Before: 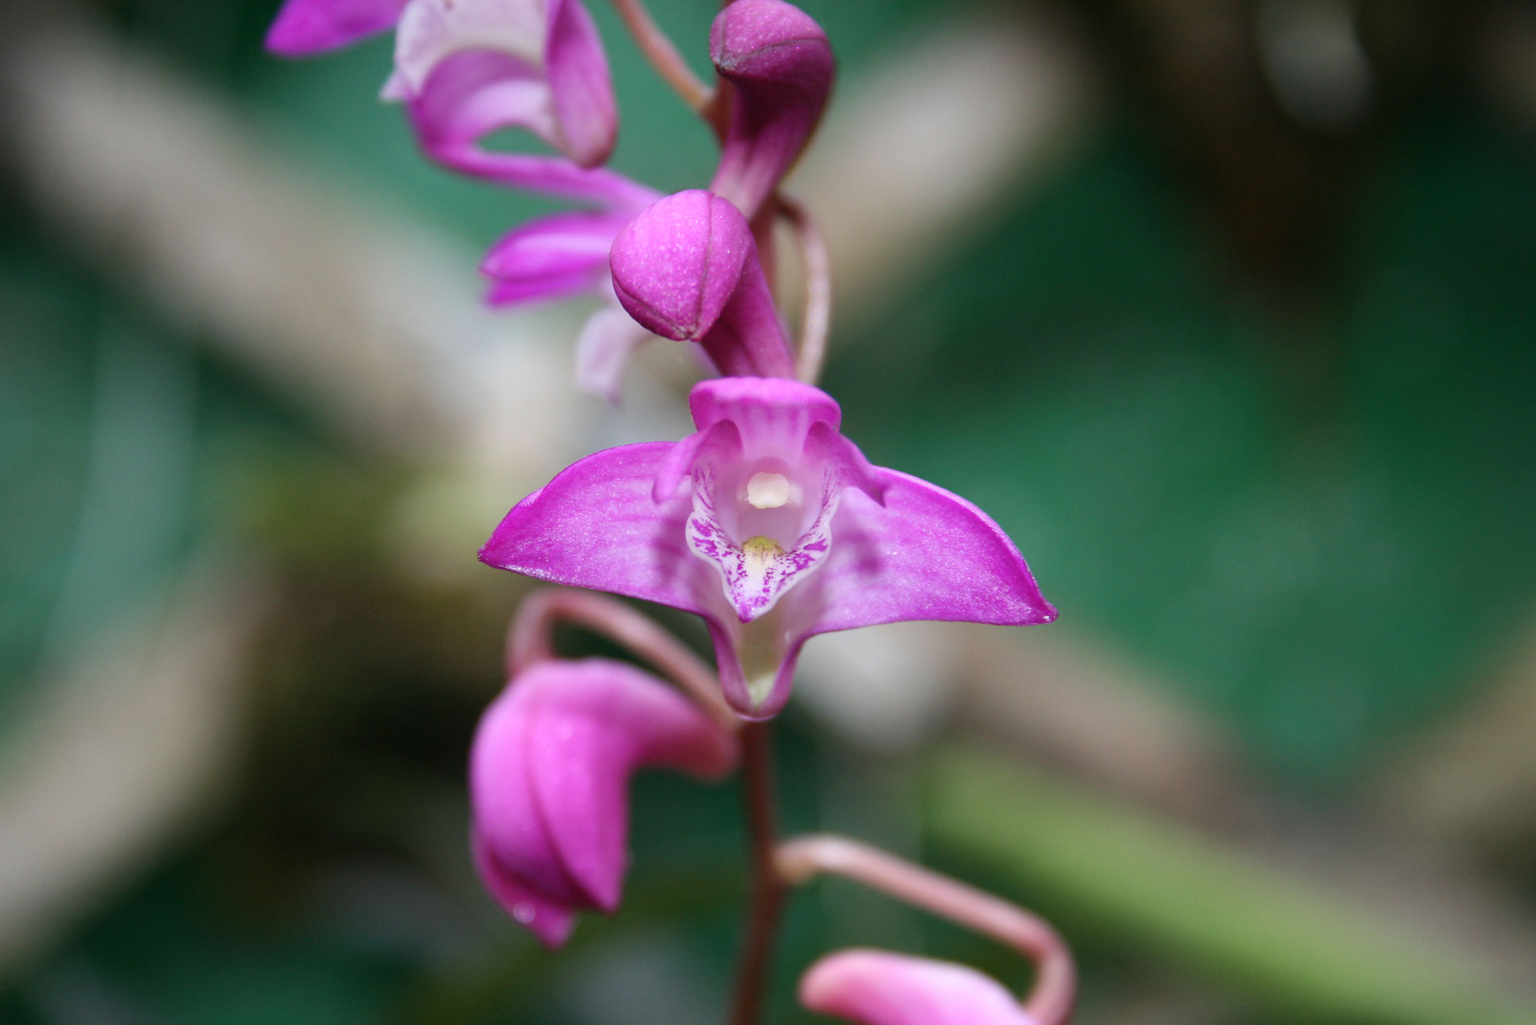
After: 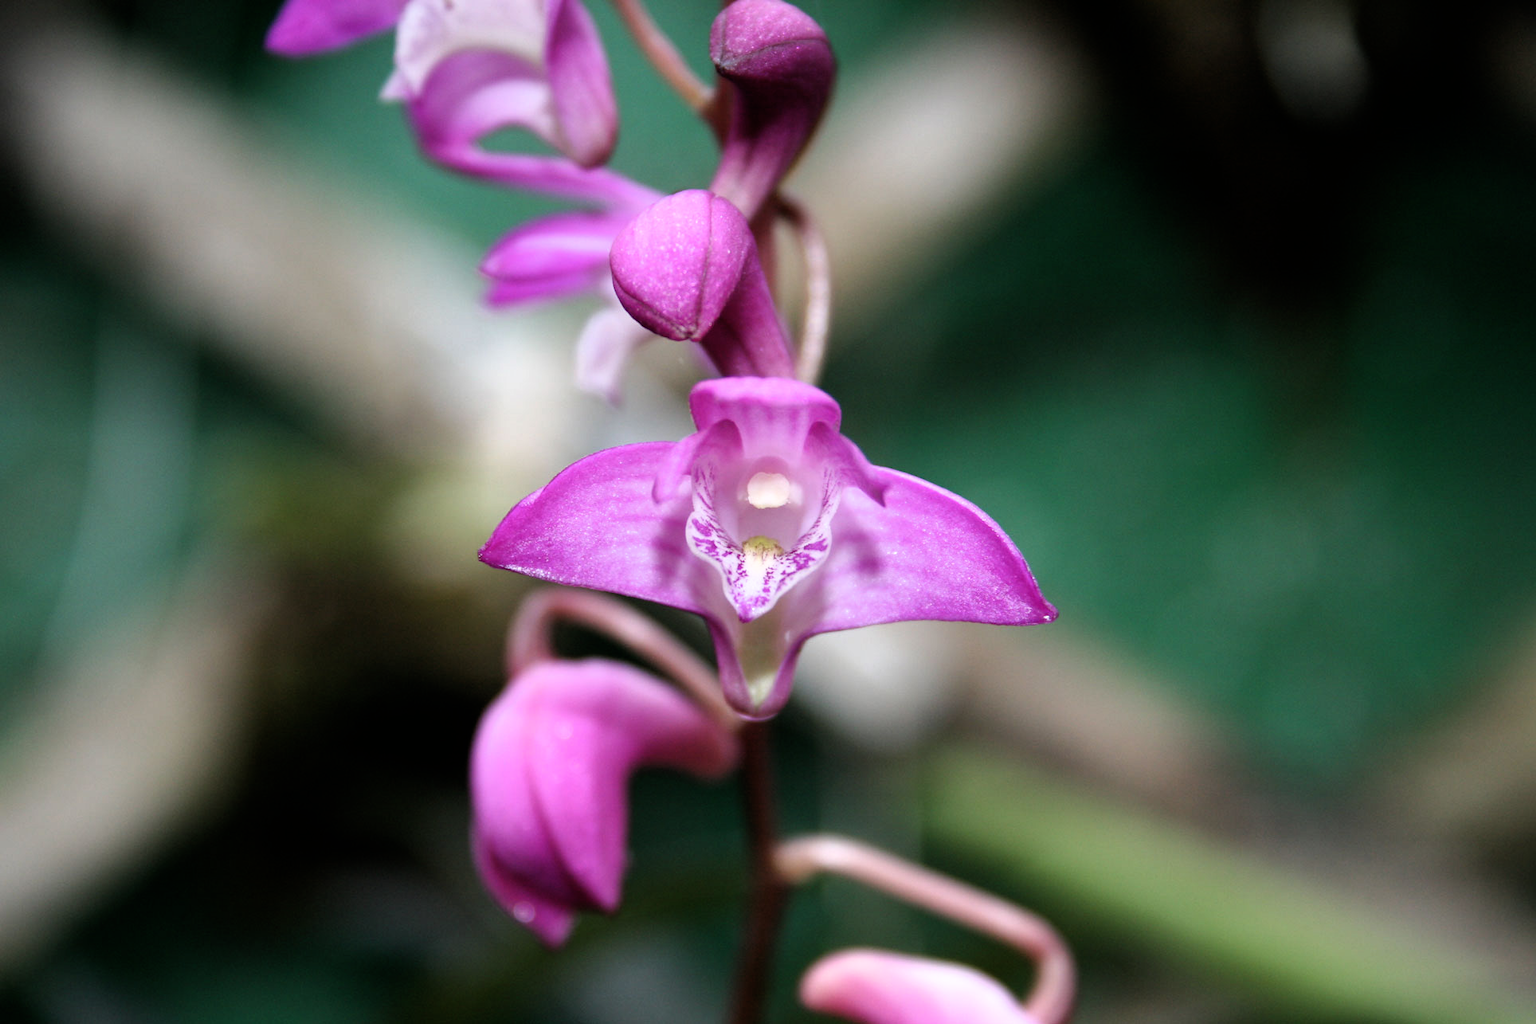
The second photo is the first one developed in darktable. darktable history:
filmic rgb: black relative exposure -8.29 EV, white relative exposure 2.2 EV, target white luminance 99.855%, hardness 7.06, latitude 74.69%, contrast 1.324, highlights saturation mix -1.83%, shadows ↔ highlights balance 30.63%, iterations of high-quality reconstruction 10
